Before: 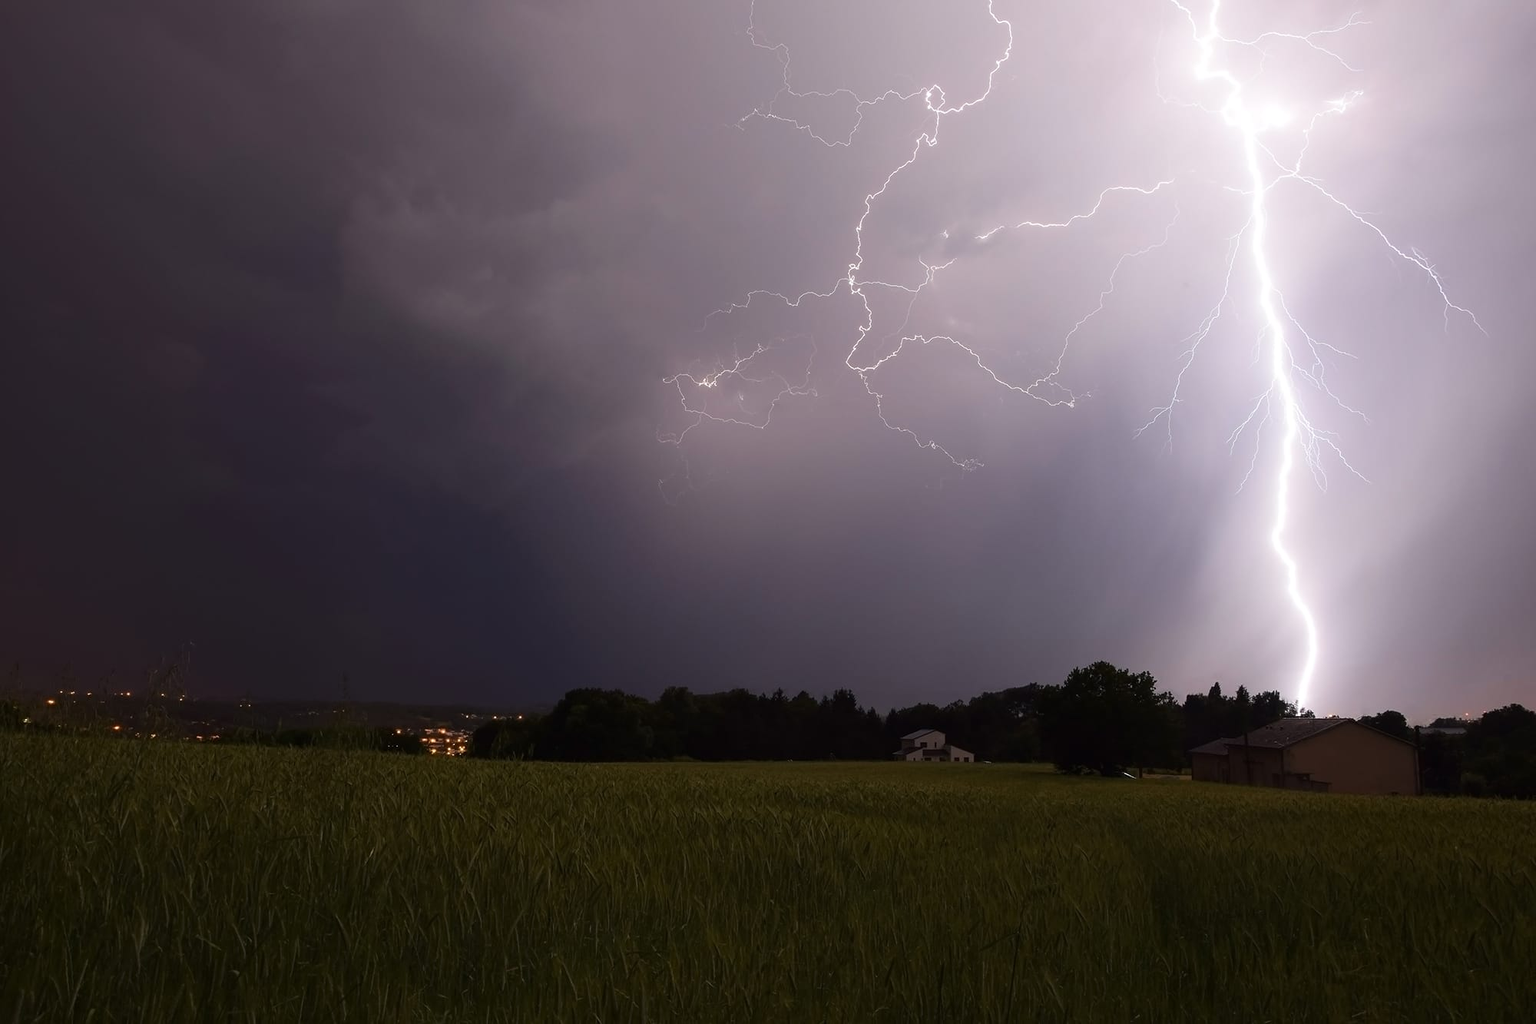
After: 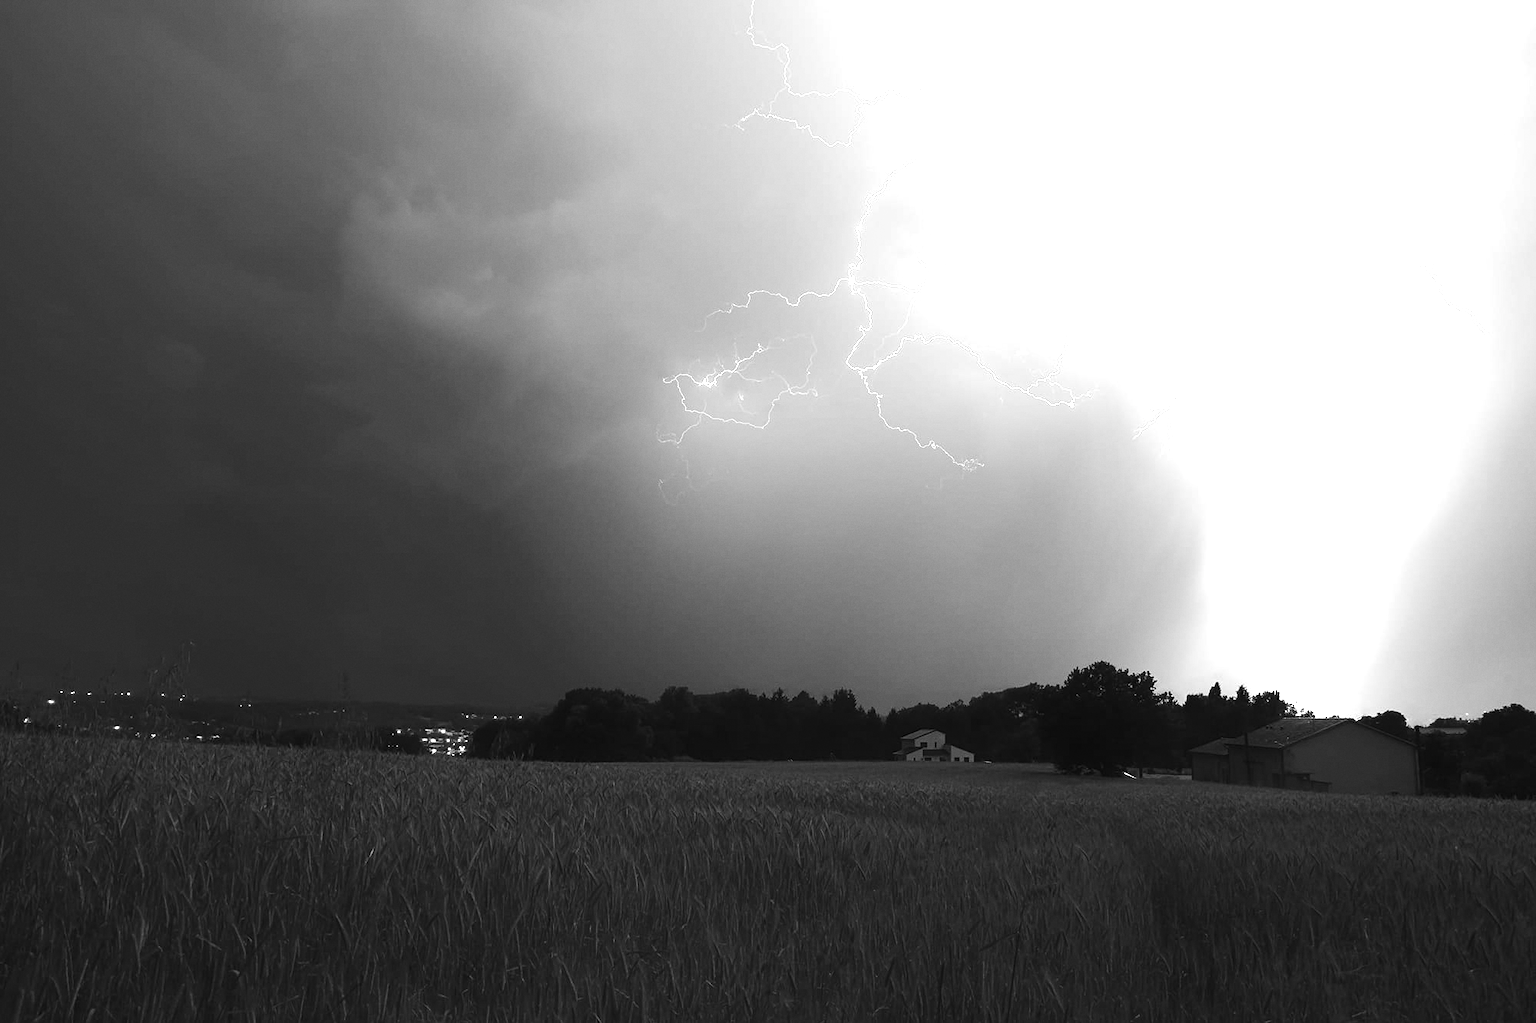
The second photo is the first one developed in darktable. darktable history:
tone equalizer: -8 EV -0.75 EV, -7 EV -0.7 EV, -6 EV -0.6 EV, -5 EV -0.4 EV, -3 EV 0.4 EV, -2 EV 0.6 EV, -1 EV 0.7 EV, +0 EV 0.75 EV, edges refinement/feathering 500, mask exposure compensation -1.57 EV, preserve details no
exposure: exposure 1.137 EV, compensate highlight preservation false
color zones: curves: ch1 [(0, -0.014) (0.143, -0.013) (0.286, -0.013) (0.429, -0.016) (0.571, -0.019) (0.714, -0.015) (0.857, 0.002) (1, -0.014)]
grain: coarseness 0.09 ISO, strength 10%
contrast equalizer: y [[0.5, 0.488, 0.462, 0.461, 0.491, 0.5], [0.5 ×6], [0.5 ×6], [0 ×6], [0 ×6]]
color balance rgb: shadows lift › chroma 1%, shadows lift › hue 113°, highlights gain › chroma 0.2%, highlights gain › hue 333°, perceptual saturation grading › global saturation 20%, perceptual saturation grading › highlights -50%, perceptual saturation grading › shadows 25%, contrast -10%
